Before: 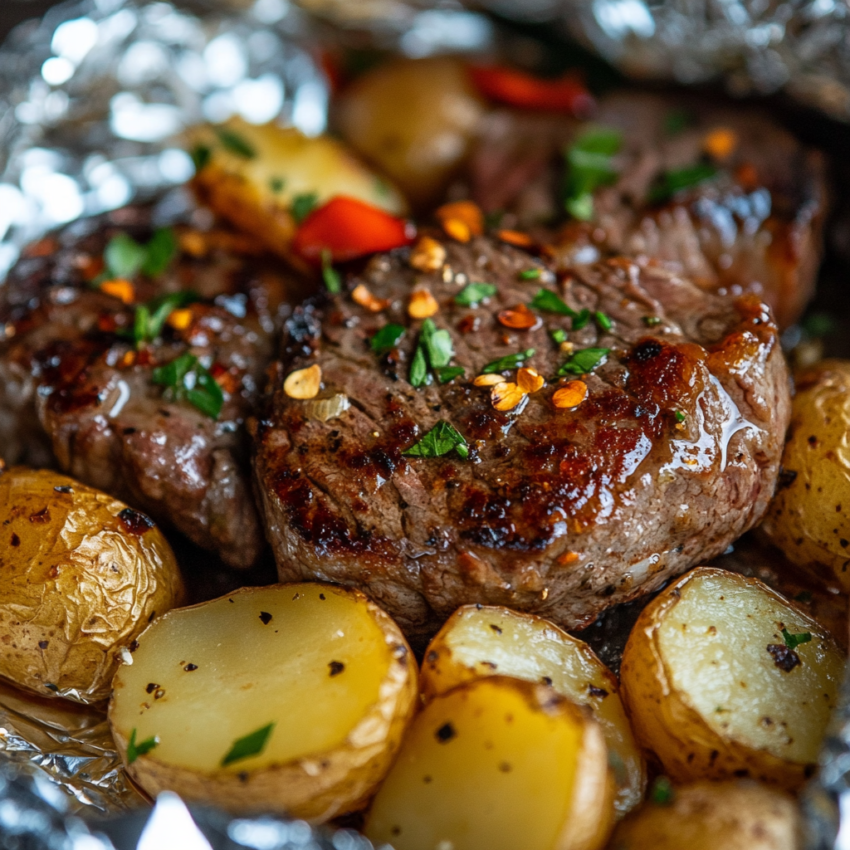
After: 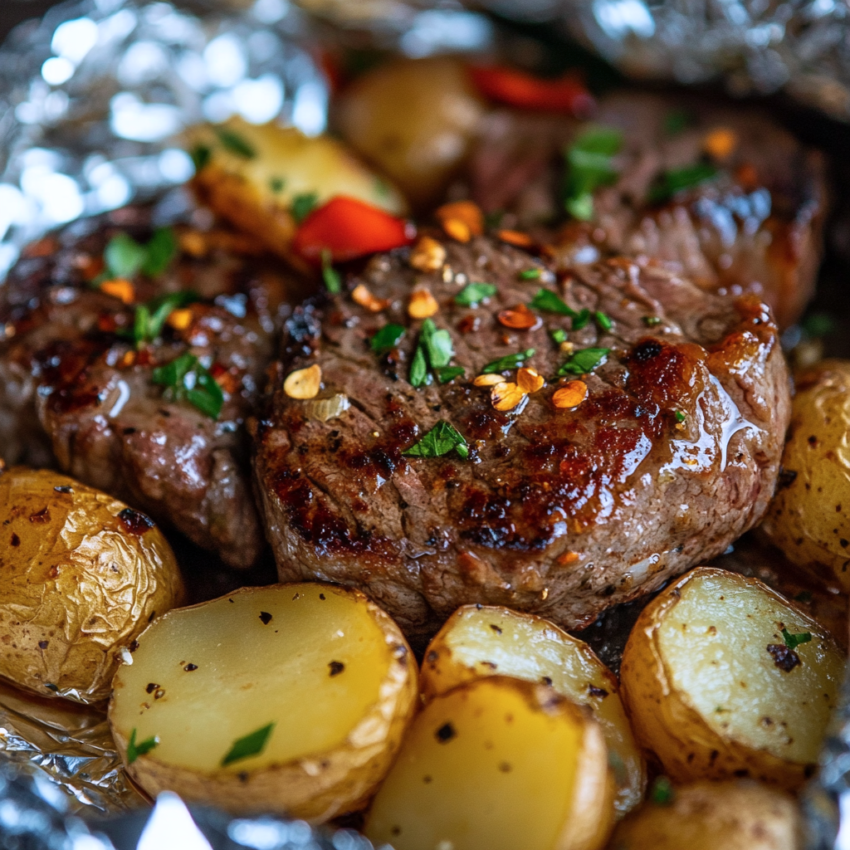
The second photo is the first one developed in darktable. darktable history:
velvia: strength 15%
color calibration: illuminant as shot in camera, x 0.358, y 0.373, temperature 4628.91 K
